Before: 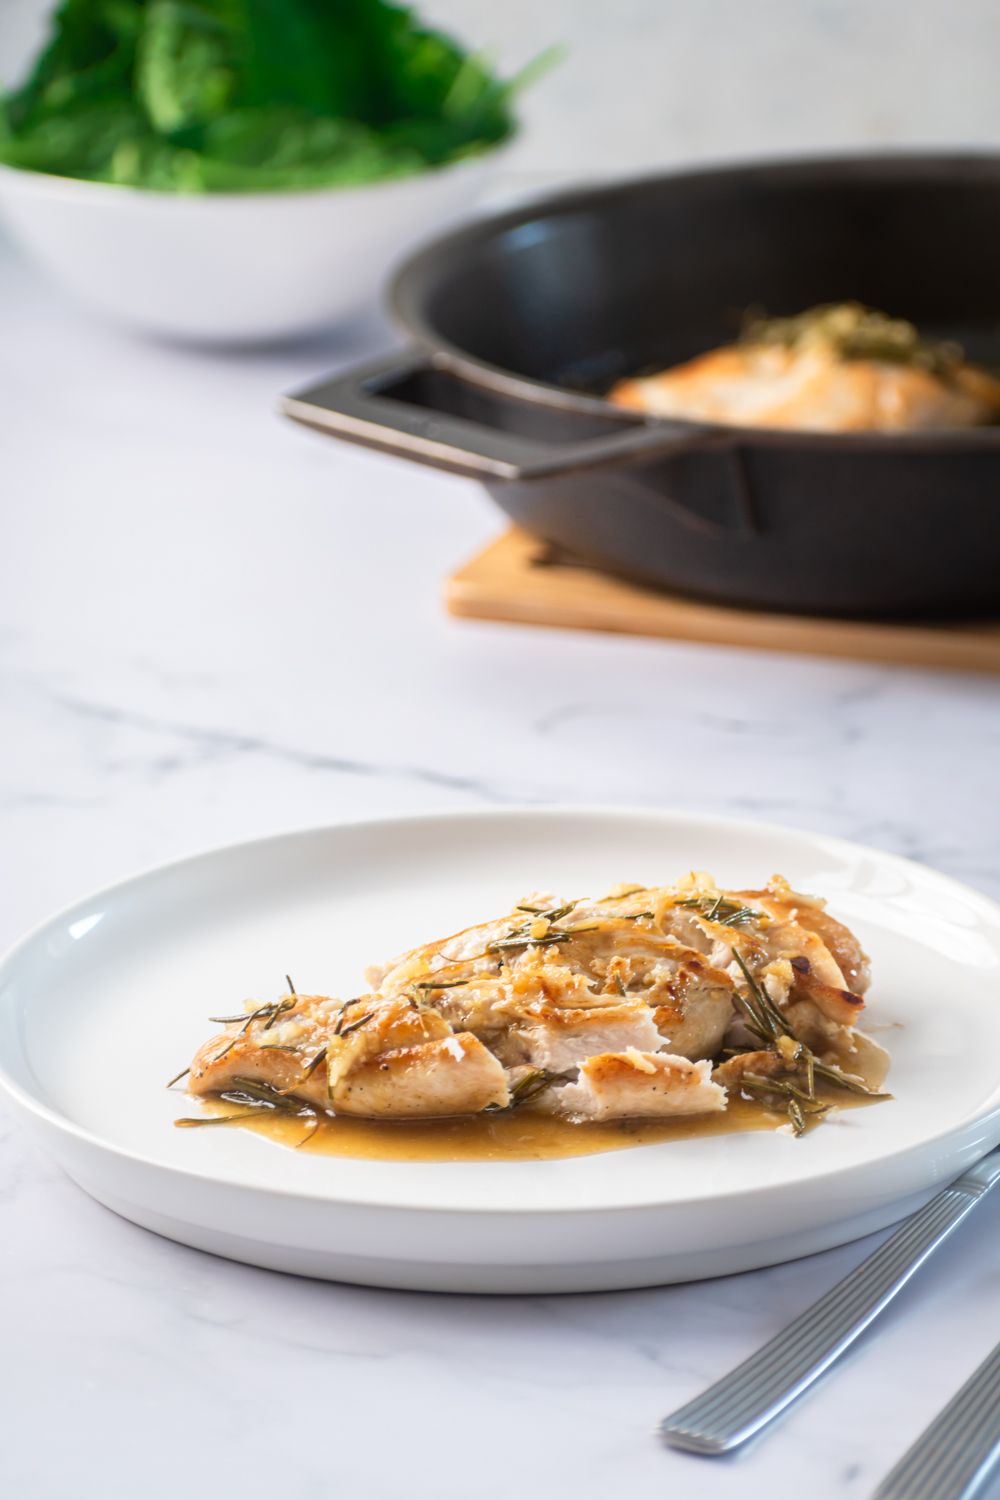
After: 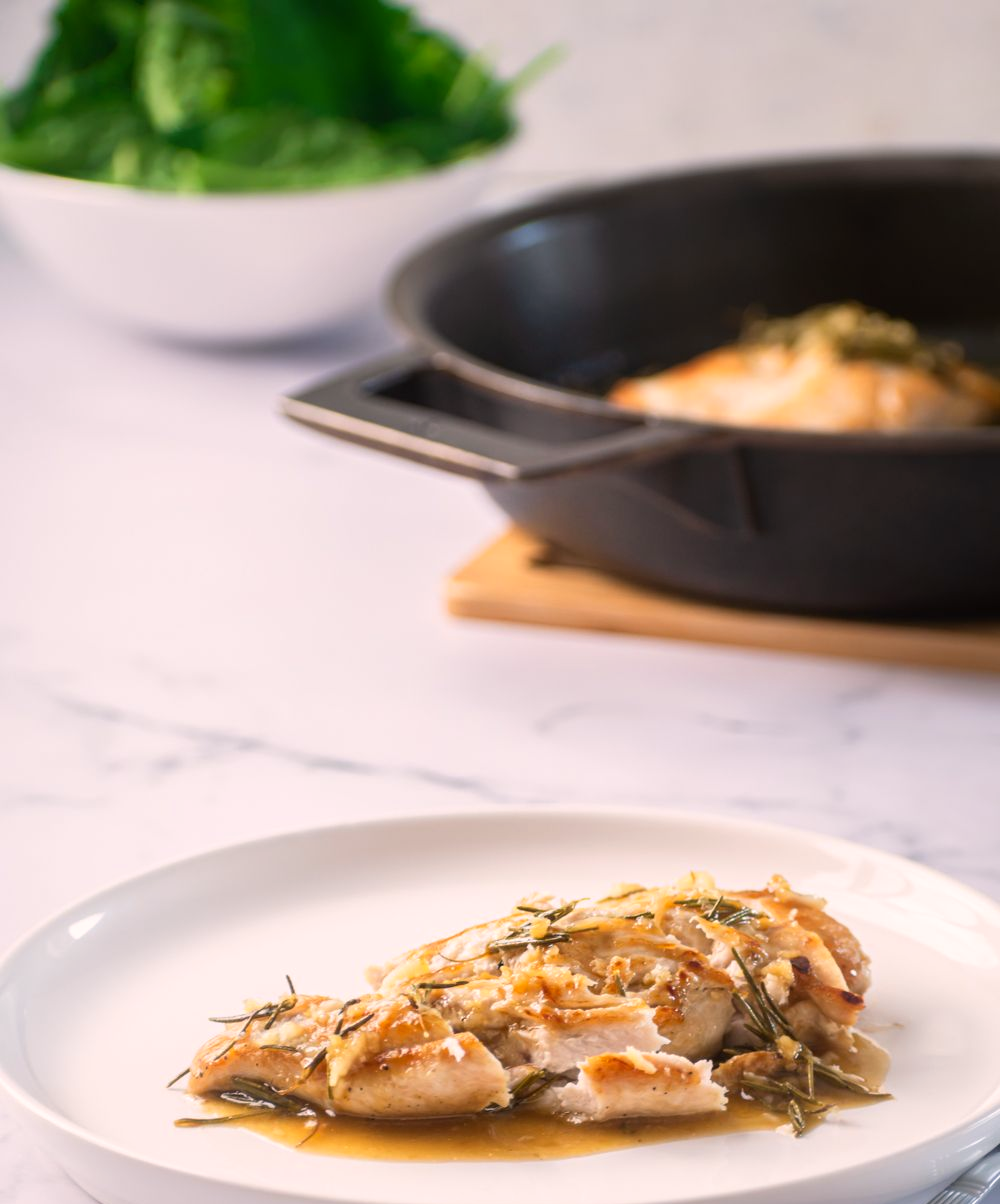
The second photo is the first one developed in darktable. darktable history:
color correction: highlights a* 6.92, highlights b* 4.14
tone equalizer: on, module defaults
crop: bottom 19.724%
